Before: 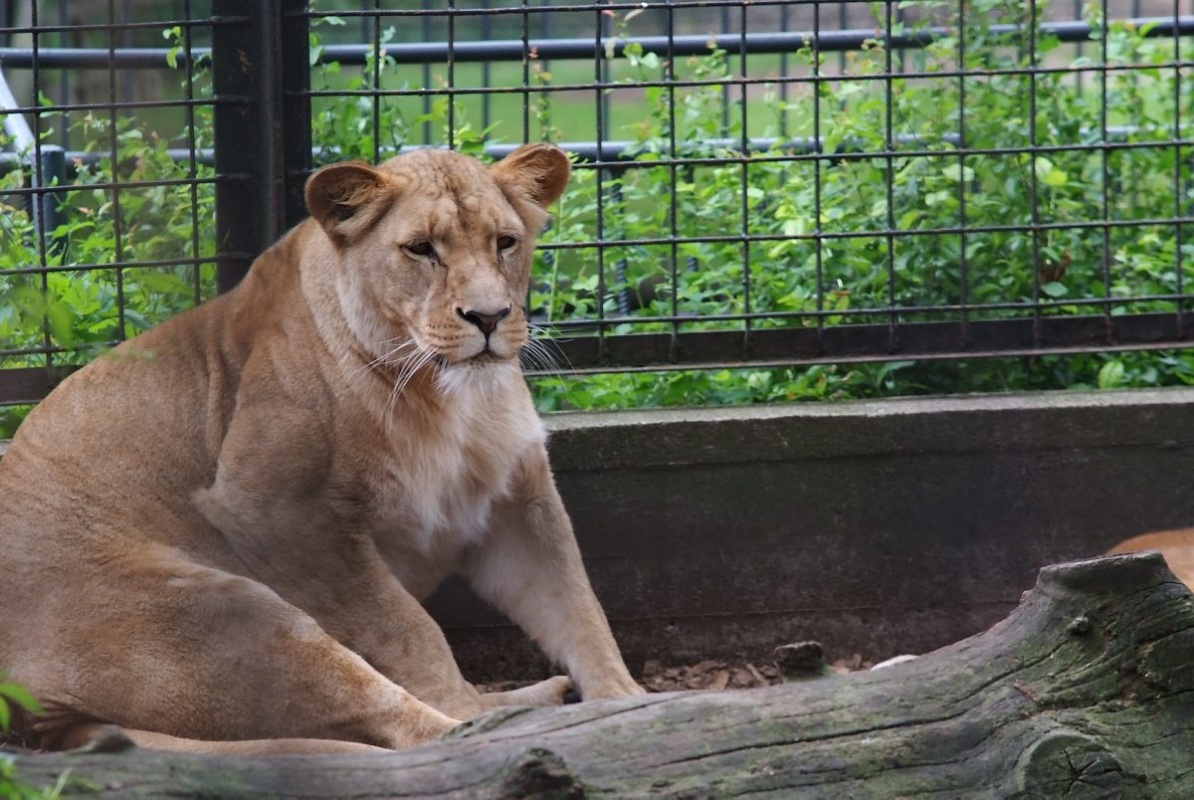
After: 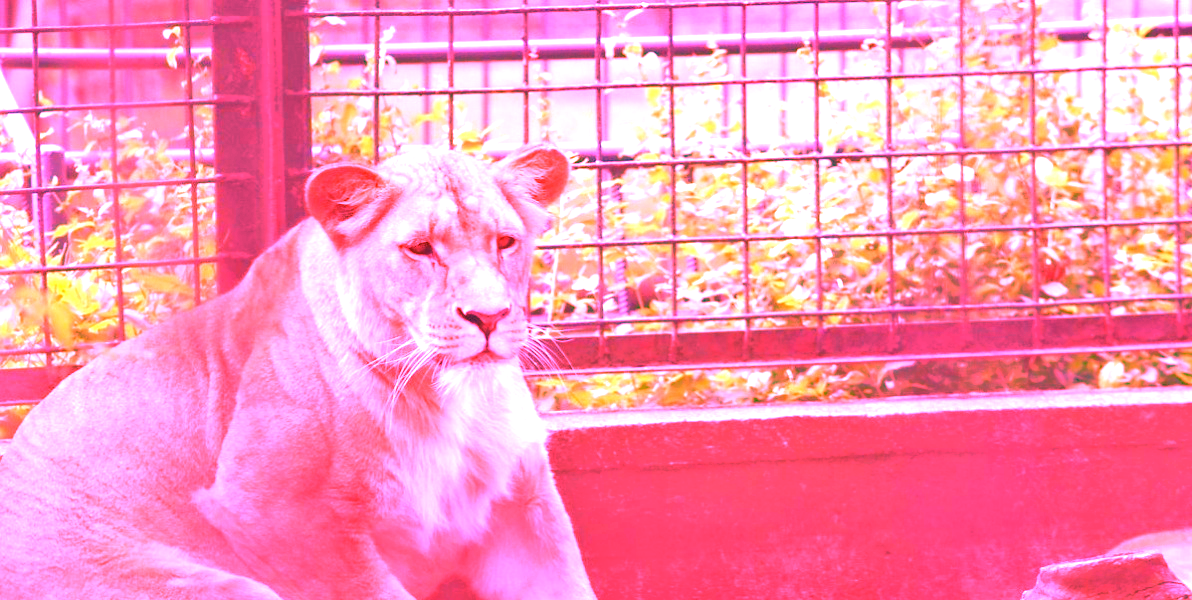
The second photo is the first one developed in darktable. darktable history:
tone equalizer: -8 EV 2 EV, -7 EV 2 EV, -6 EV 2 EV, -5 EV 2 EV, -4 EV 2 EV, -3 EV 1.5 EV, -2 EV 1 EV, -1 EV 0.5 EV
color balance: mode lift, gamma, gain (sRGB)
crop: bottom 24.967%
exposure: black level correction 0, exposure 1.3 EV, compensate exposure bias true, compensate highlight preservation false
white balance: red 4.26, blue 1.802
